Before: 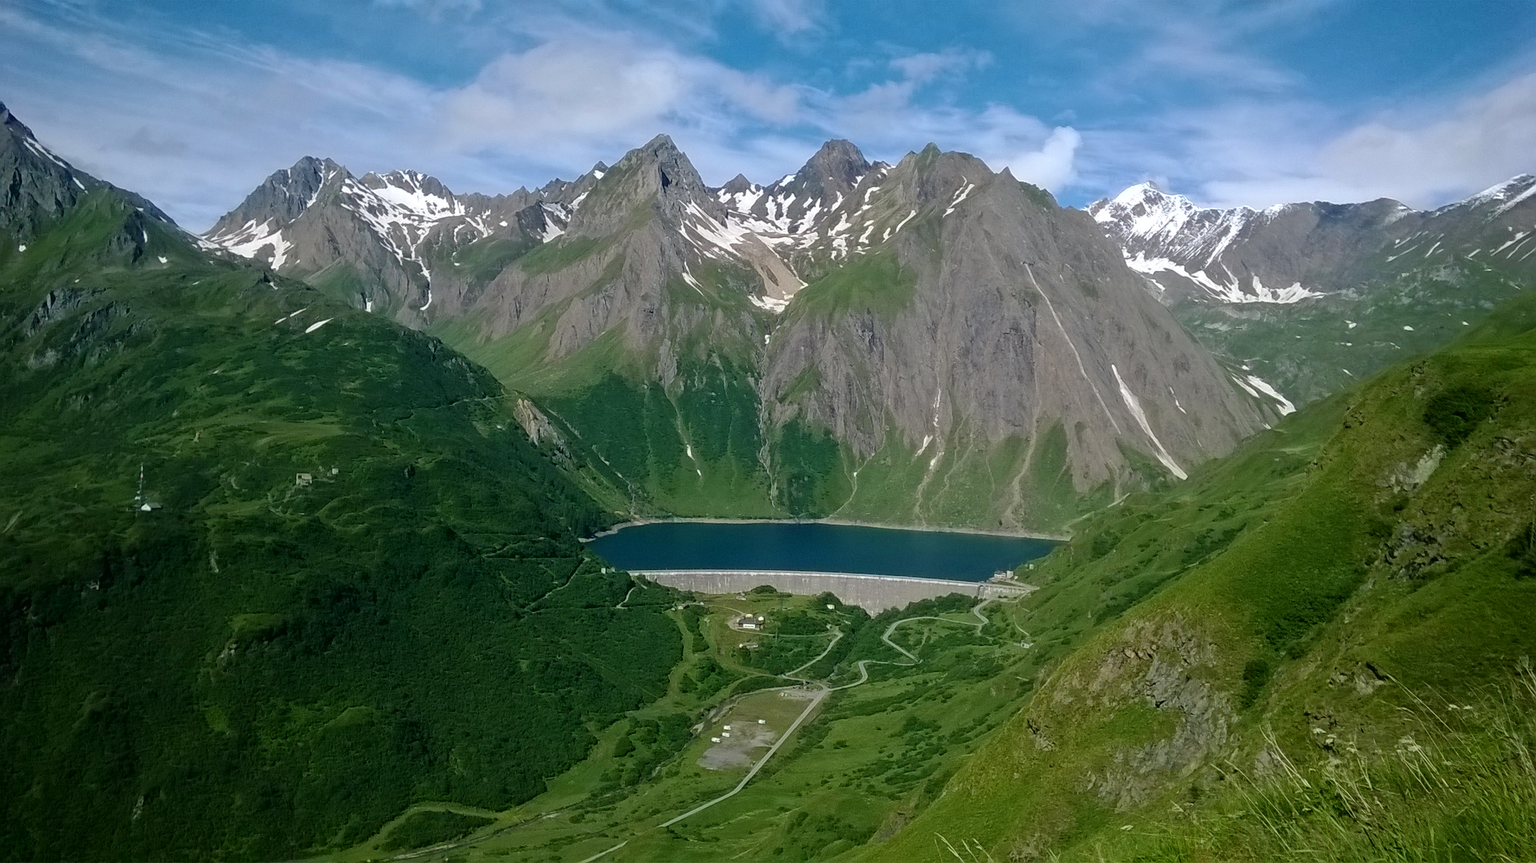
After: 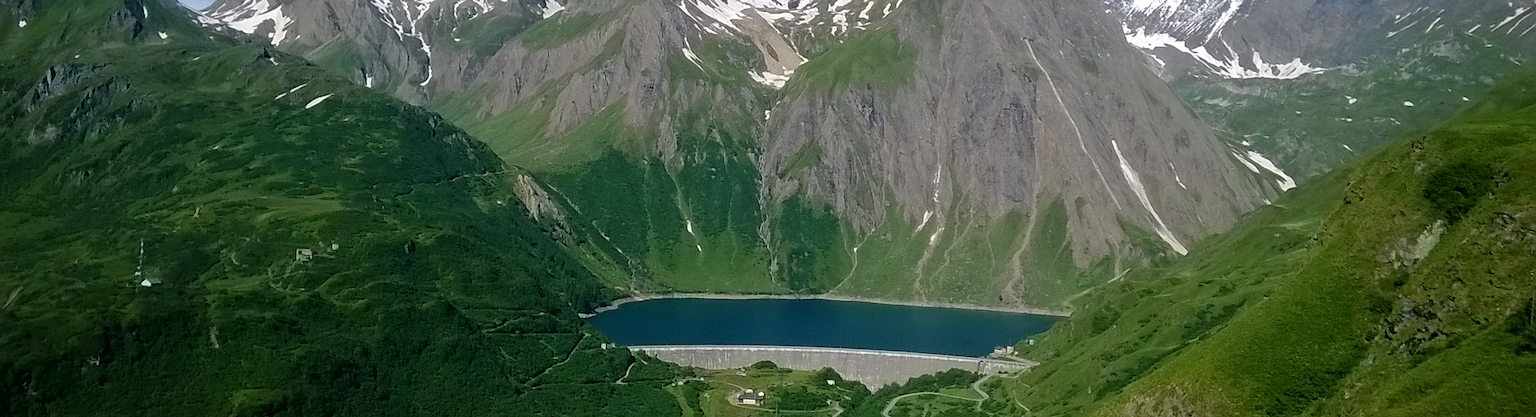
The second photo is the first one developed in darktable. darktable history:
crop and rotate: top 26.056%, bottom 25.543%
sharpen: amount 0.2
